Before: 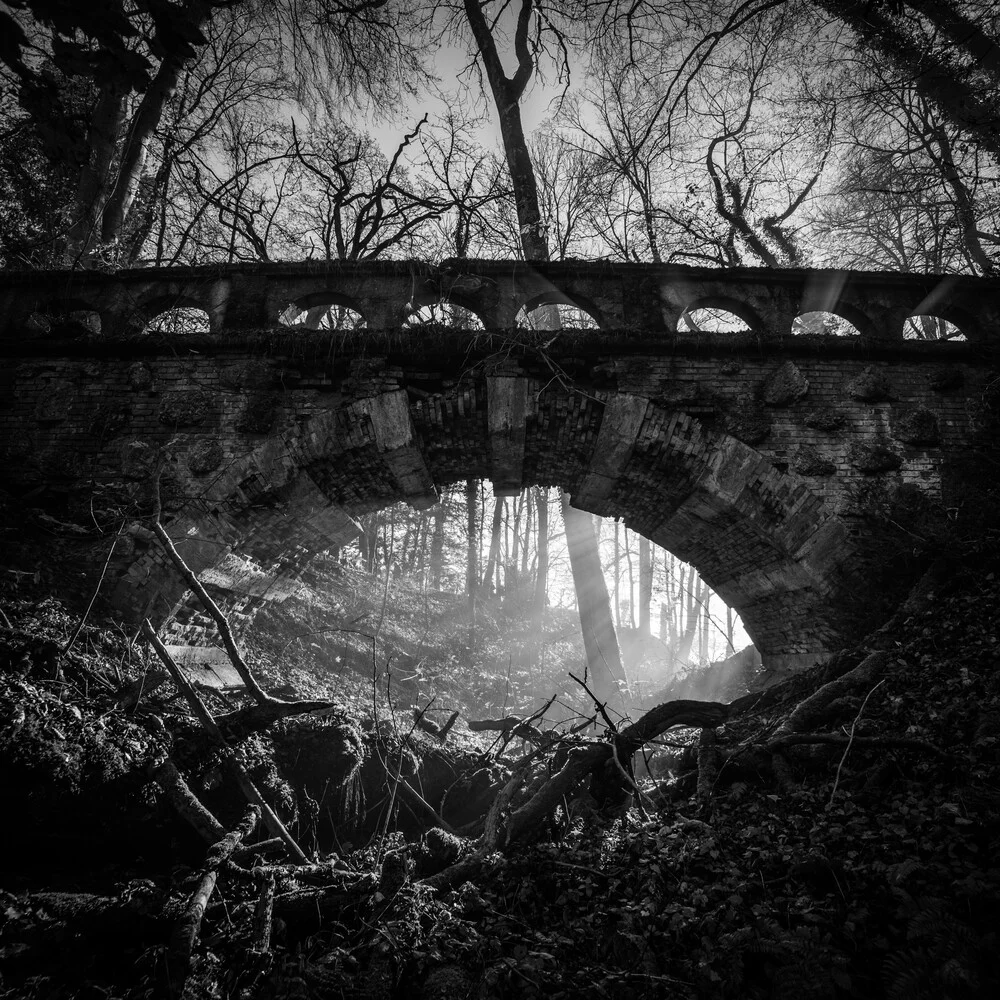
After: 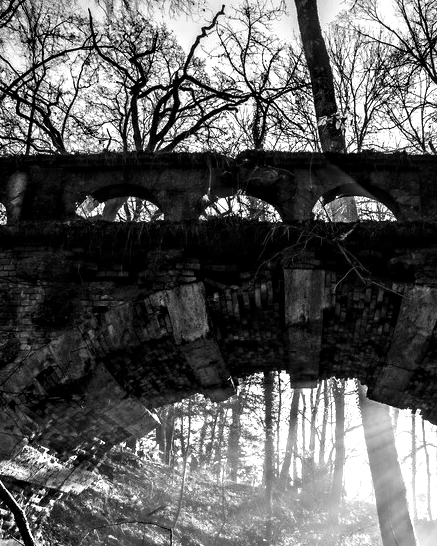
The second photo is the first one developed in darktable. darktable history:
crop: left 20.309%, top 10.855%, right 35.894%, bottom 34.476%
contrast equalizer: y [[0.511, 0.558, 0.631, 0.632, 0.559, 0.512], [0.5 ×6], [0.507, 0.559, 0.627, 0.644, 0.647, 0.647], [0 ×6], [0 ×6]]
tone equalizer: -8 EV -0.789 EV, -7 EV -0.728 EV, -6 EV -0.613 EV, -5 EV -0.396 EV, -3 EV 0.388 EV, -2 EV 0.6 EV, -1 EV 0.677 EV, +0 EV 0.738 EV, smoothing diameter 2.2%, edges refinement/feathering 16.3, mask exposure compensation -1.57 EV, filter diffusion 5
